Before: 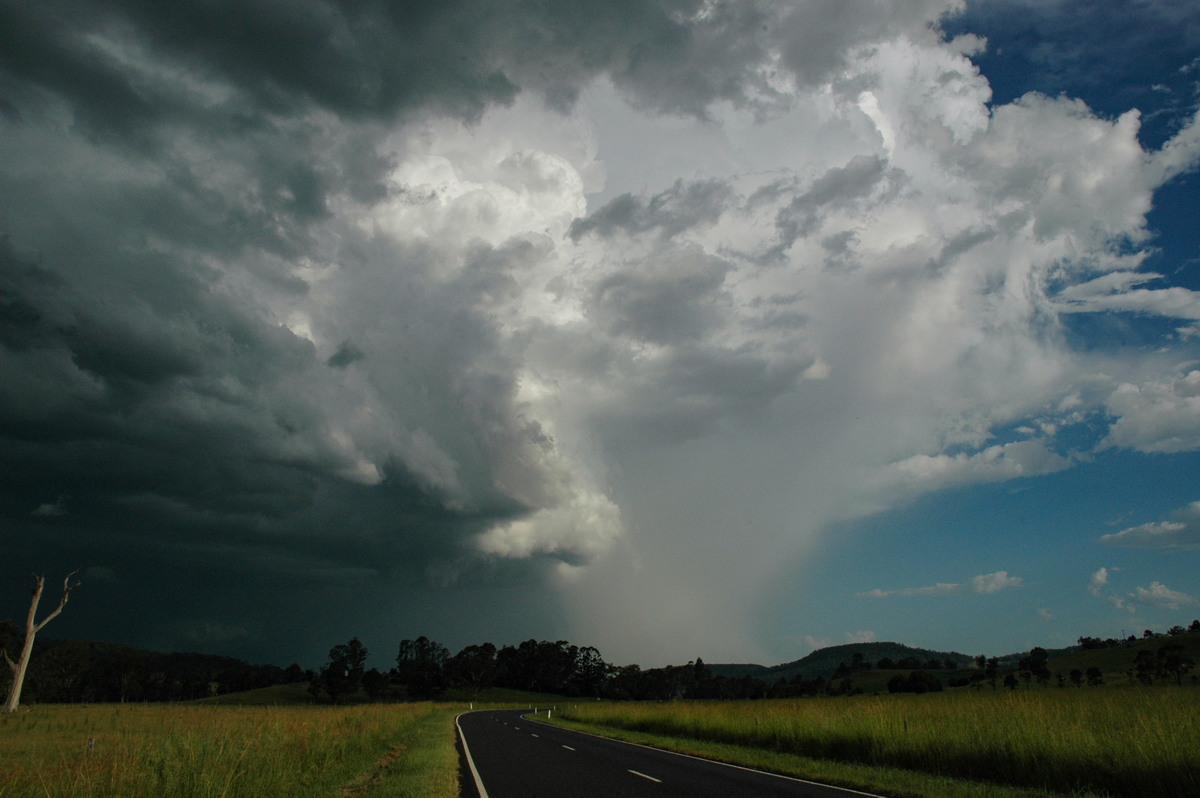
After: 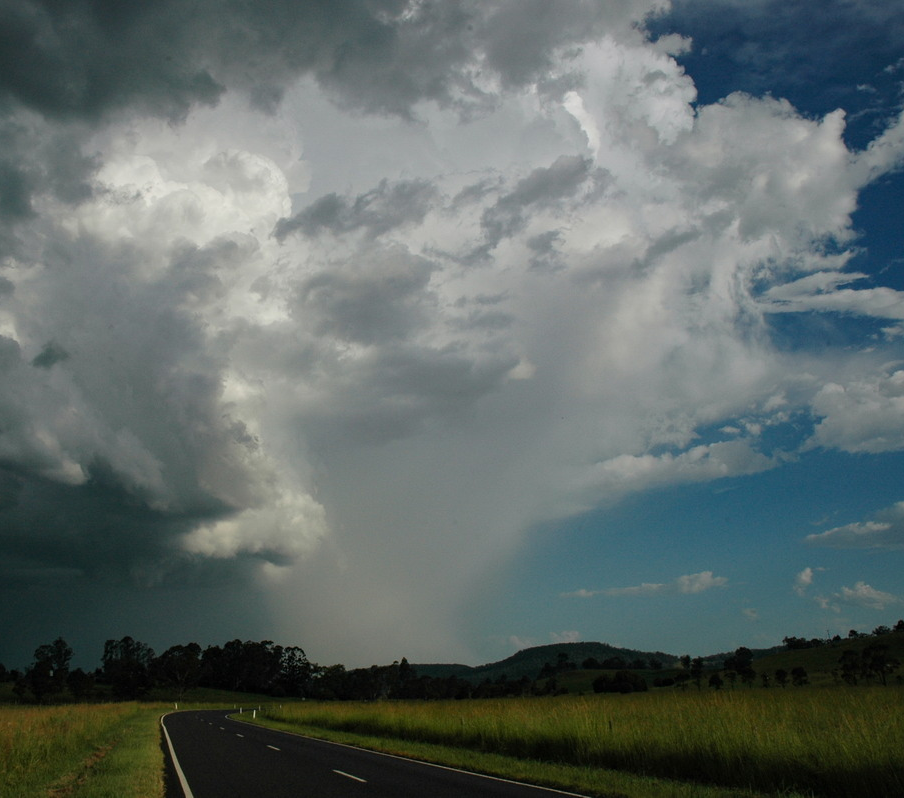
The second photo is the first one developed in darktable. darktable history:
bloom: size 5%, threshold 95%, strength 15%
crop and rotate: left 24.6%
